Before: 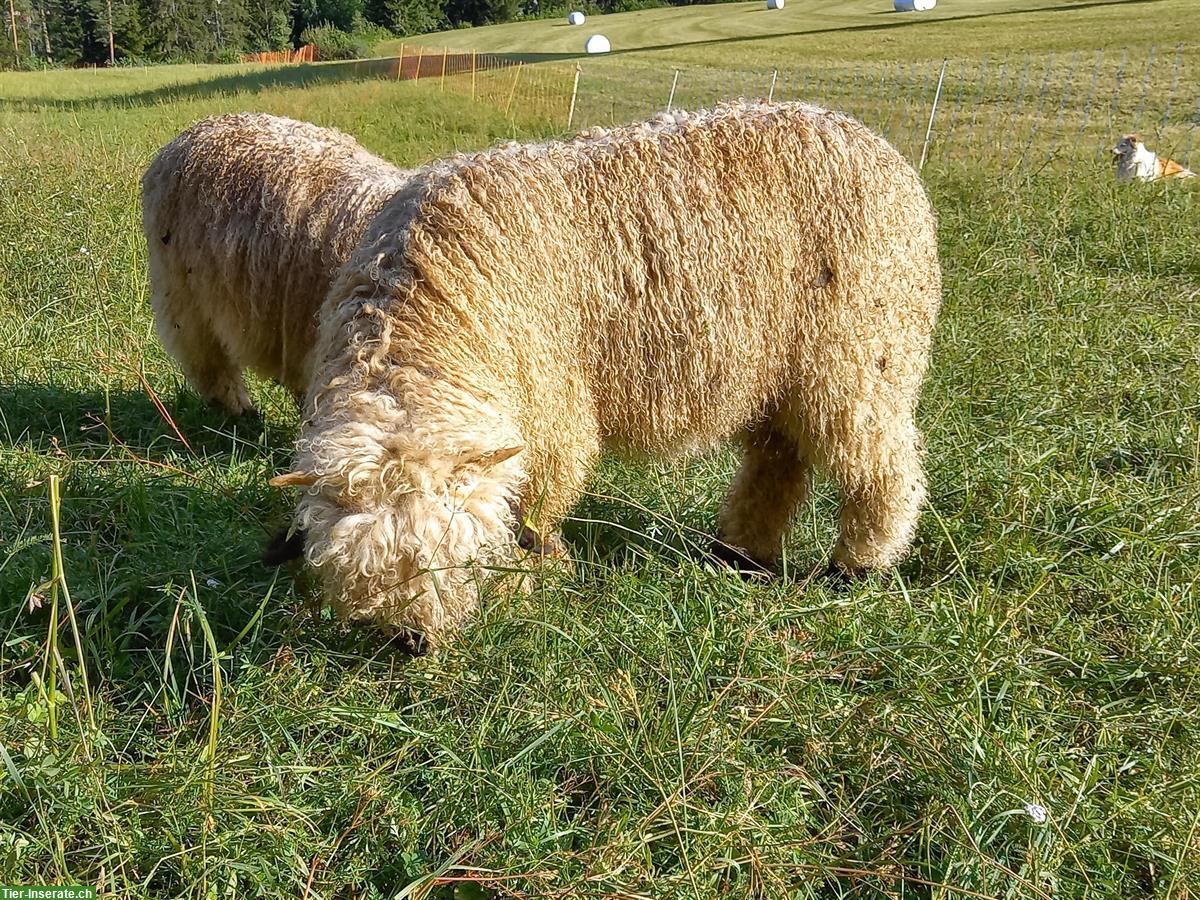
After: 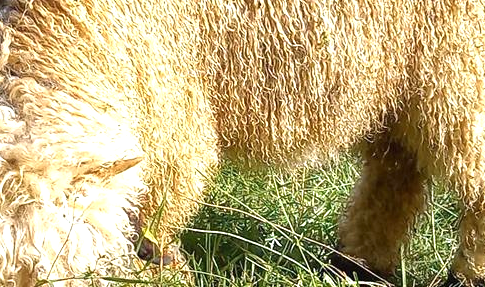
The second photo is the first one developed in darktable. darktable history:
exposure: black level correction 0, exposure 0.7 EV, compensate exposure bias true, compensate highlight preservation false
crop: left 31.751%, top 32.172%, right 27.8%, bottom 35.83%
